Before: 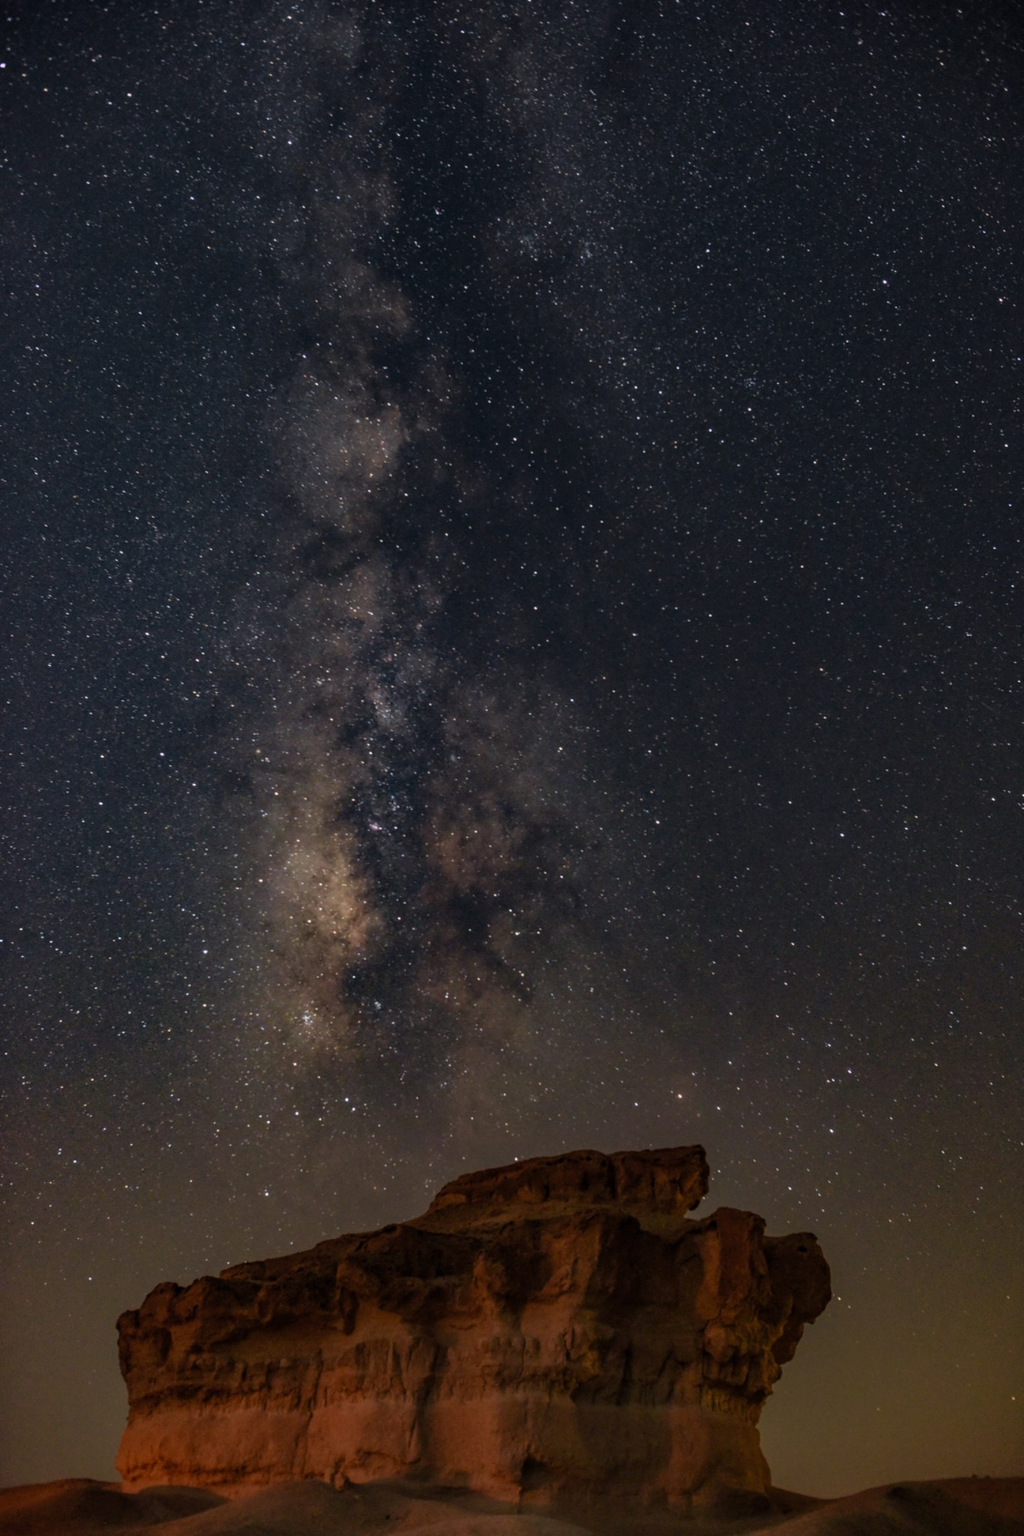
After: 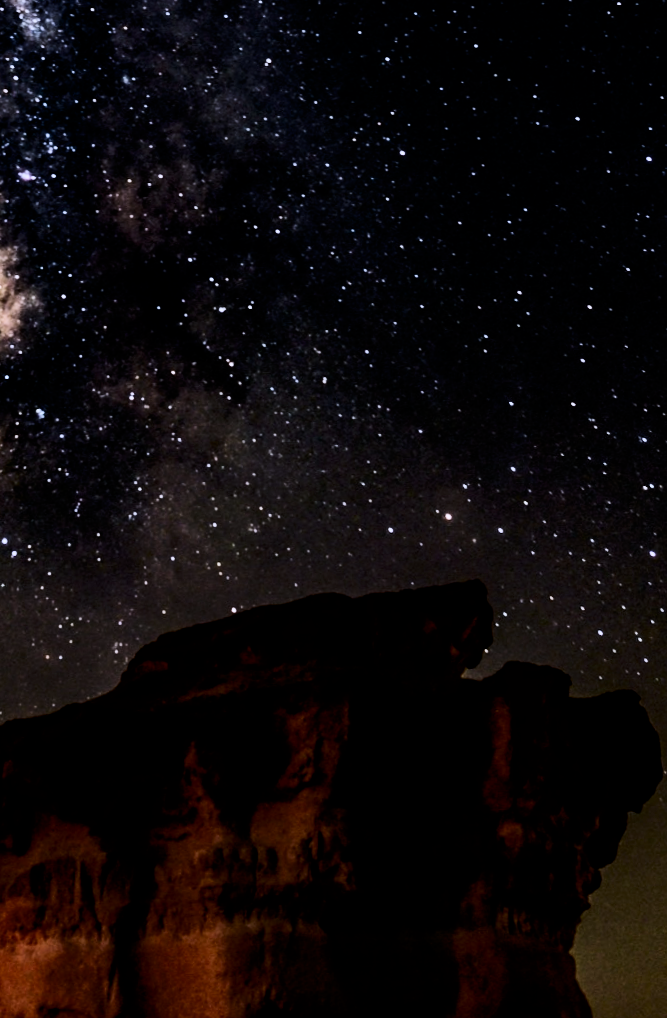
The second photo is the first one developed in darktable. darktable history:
white balance: red 0.948, green 1.02, blue 1.176
contrast brightness saturation: contrast 0.4, brightness 0.05, saturation 0.25
rotate and perspective: rotation -2.56°, automatic cropping off
crop: left 35.976%, top 45.819%, right 18.162%, bottom 5.807%
filmic rgb: black relative exposure -3.21 EV, white relative exposure 7.02 EV, hardness 1.46, contrast 1.35
exposure: black level correction 0, exposure 0.7 EV, compensate exposure bias true, compensate highlight preservation false
tone equalizer: -8 EV -0.417 EV, -7 EV -0.389 EV, -6 EV -0.333 EV, -5 EV -0.222 EV, -3 EV 0.222 EV, -2 EV 0.333 EV, -1 EV 0.389 EV, +0 EV 0.417 EV, edges refinement/feathering 500, mask exposure compensation -1.57 EV, preserve details no
